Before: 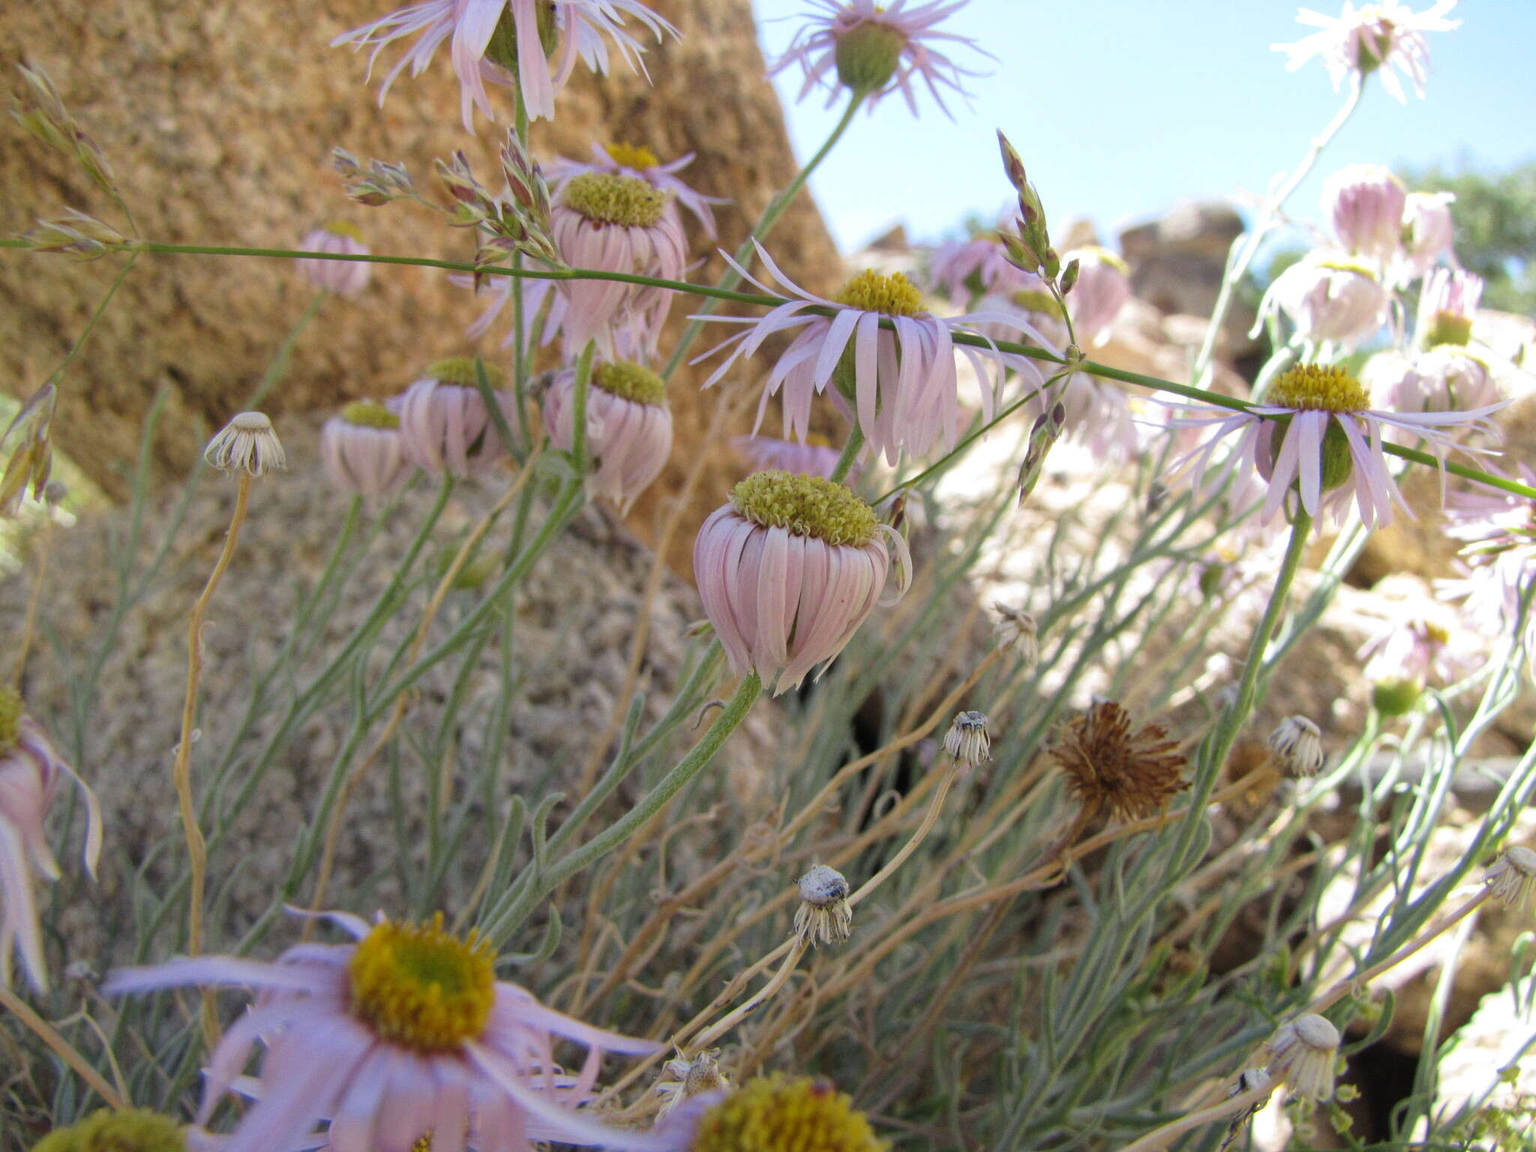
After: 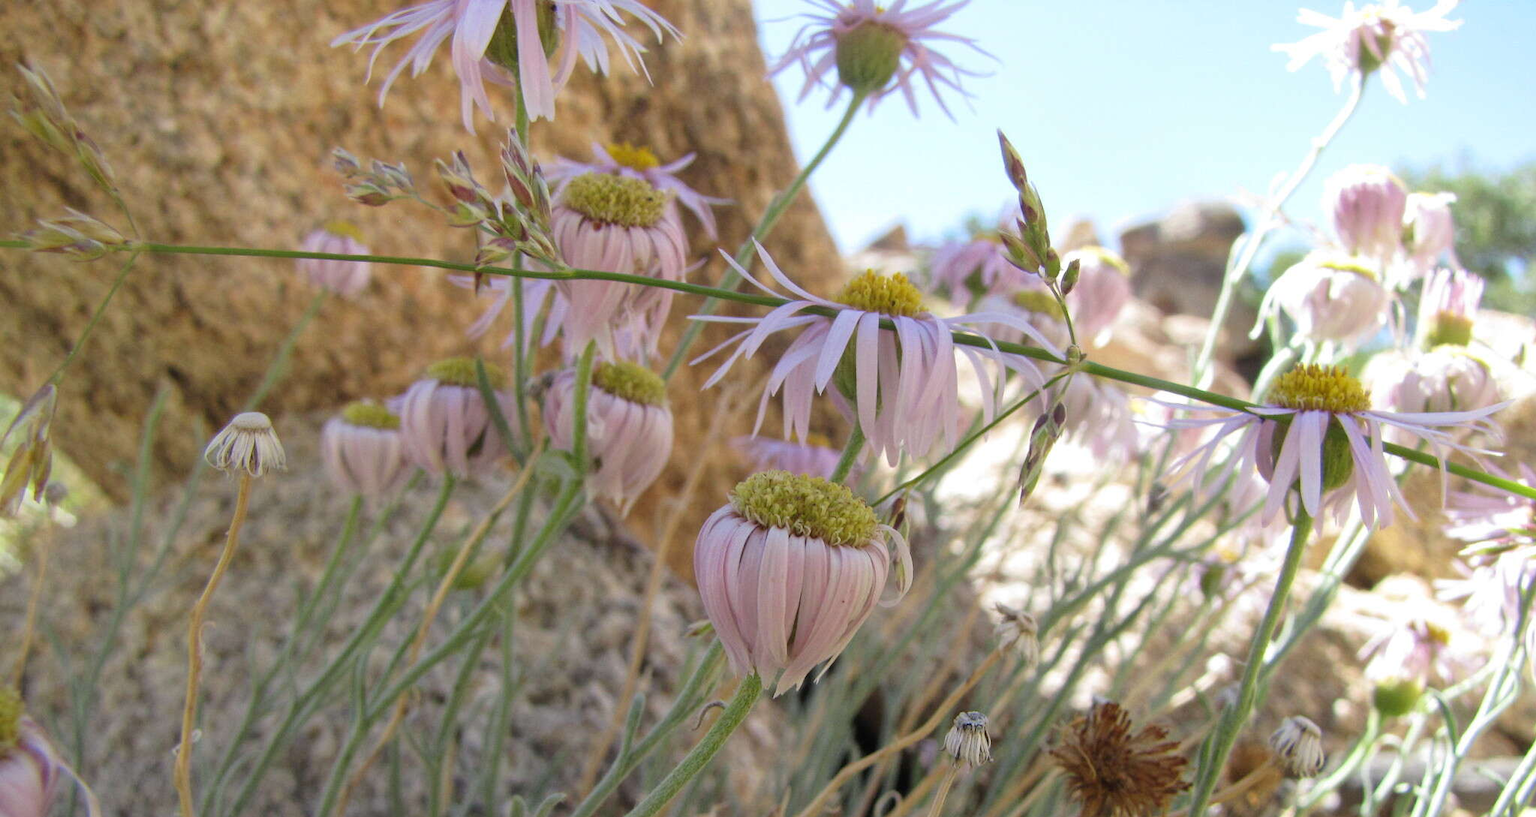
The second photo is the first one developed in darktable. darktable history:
crop: right 0%, bottom 28.996%
